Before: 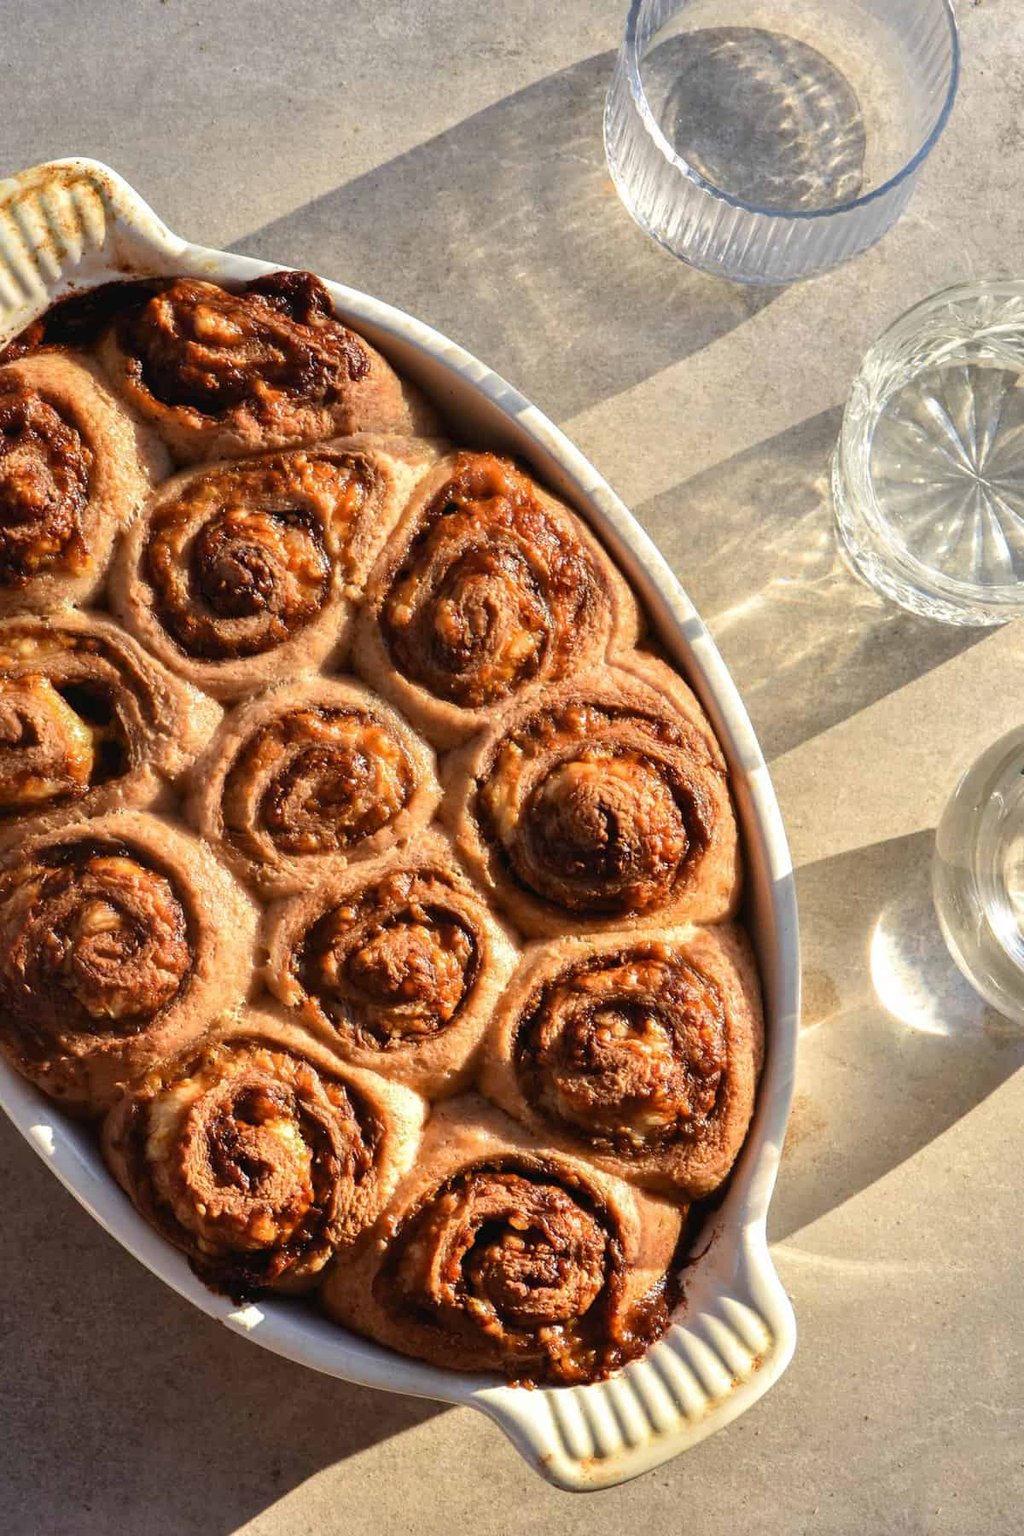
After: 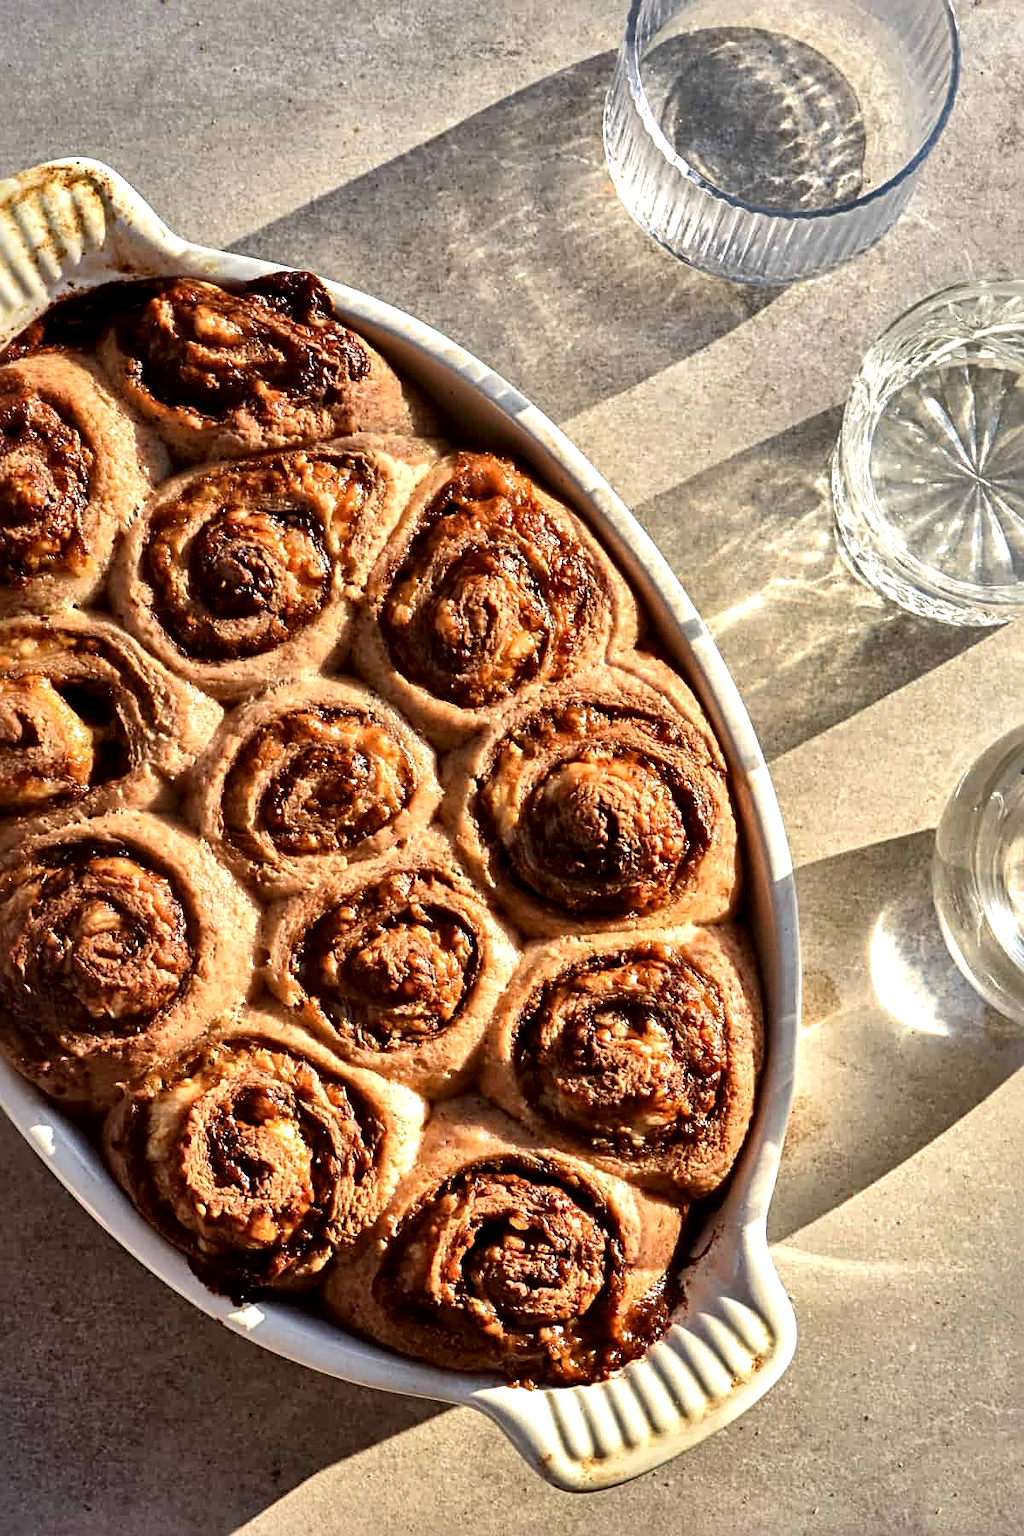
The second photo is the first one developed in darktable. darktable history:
local contrast: mode bilateral grid, contrast 69, coarseness 75, detail 180%, midtone range 0.2
sharpen: radius 3.966
